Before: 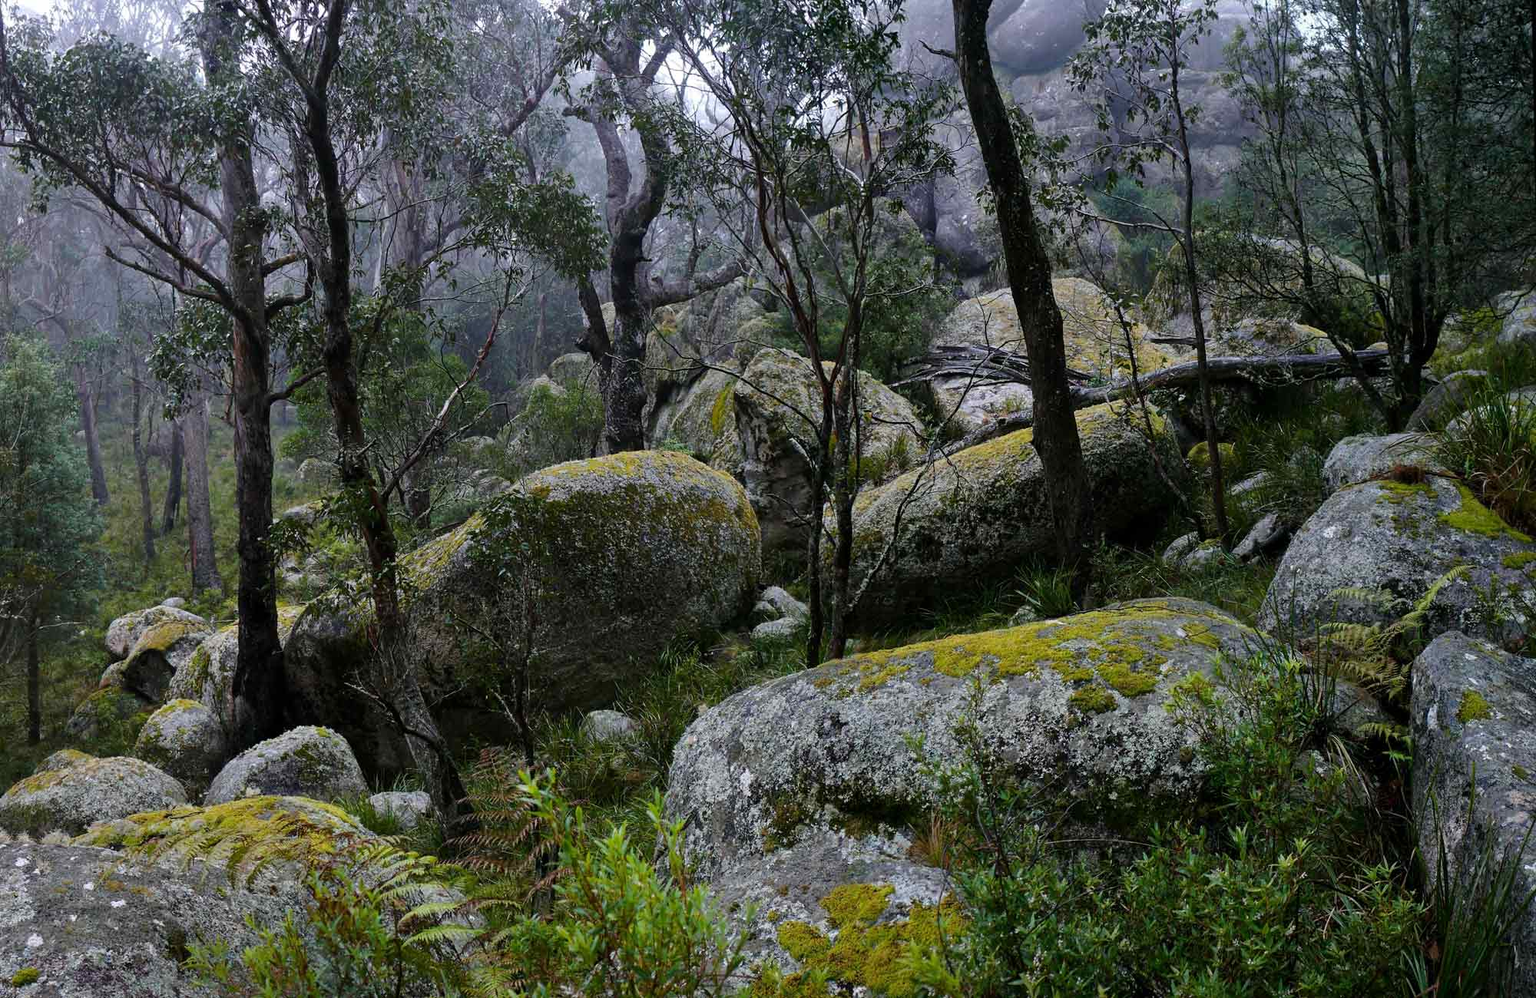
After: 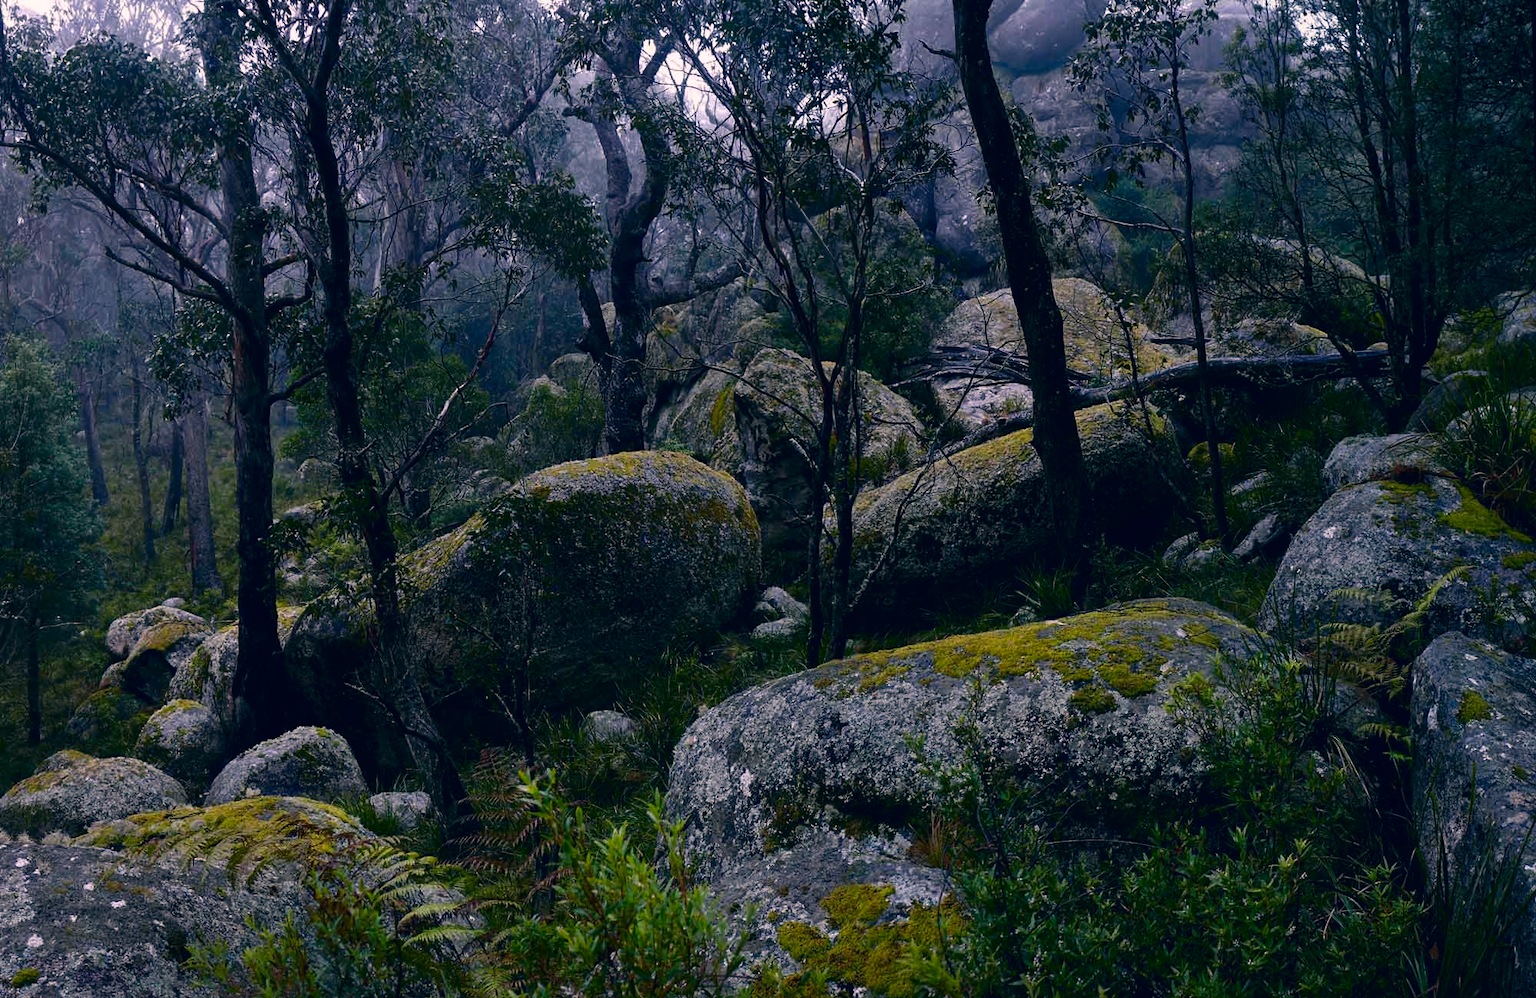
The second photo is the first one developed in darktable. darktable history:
color correction: highlights a* 13.82, highlights b* 5.97, shadows a* -6.22, shadows b* -15.7, saturation 0.833
contrast brightness saturation: brightness -0.253, saturation 0.2
